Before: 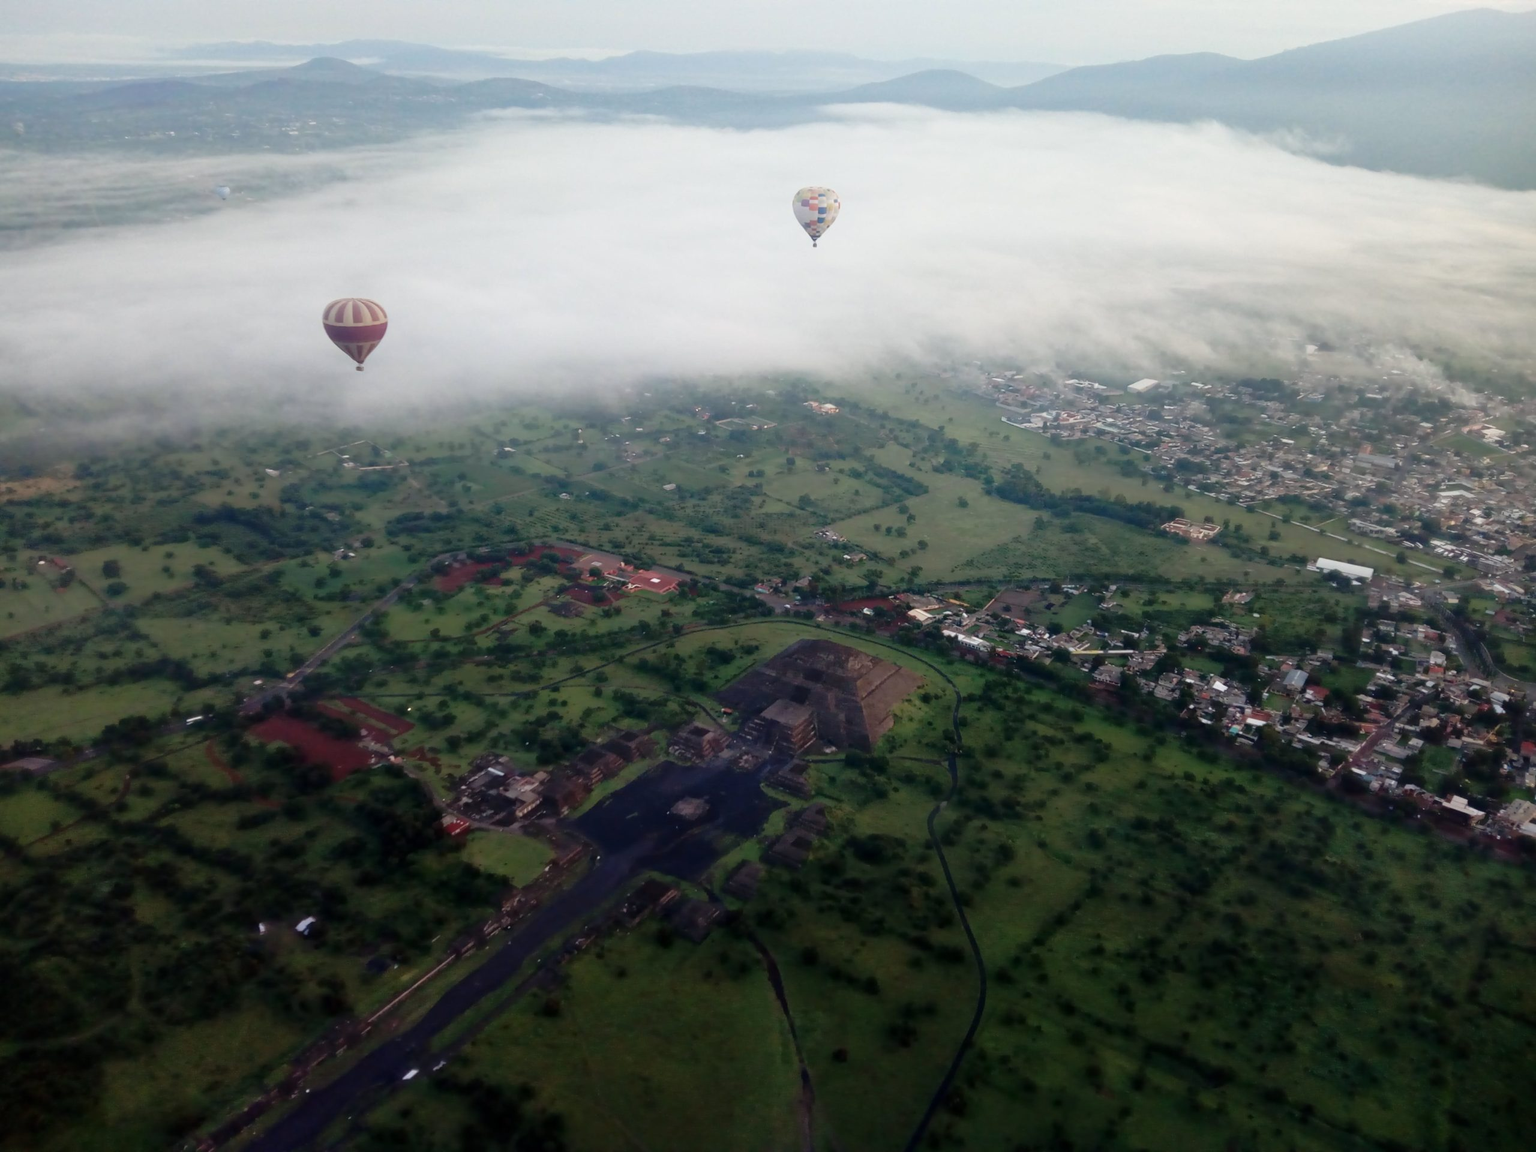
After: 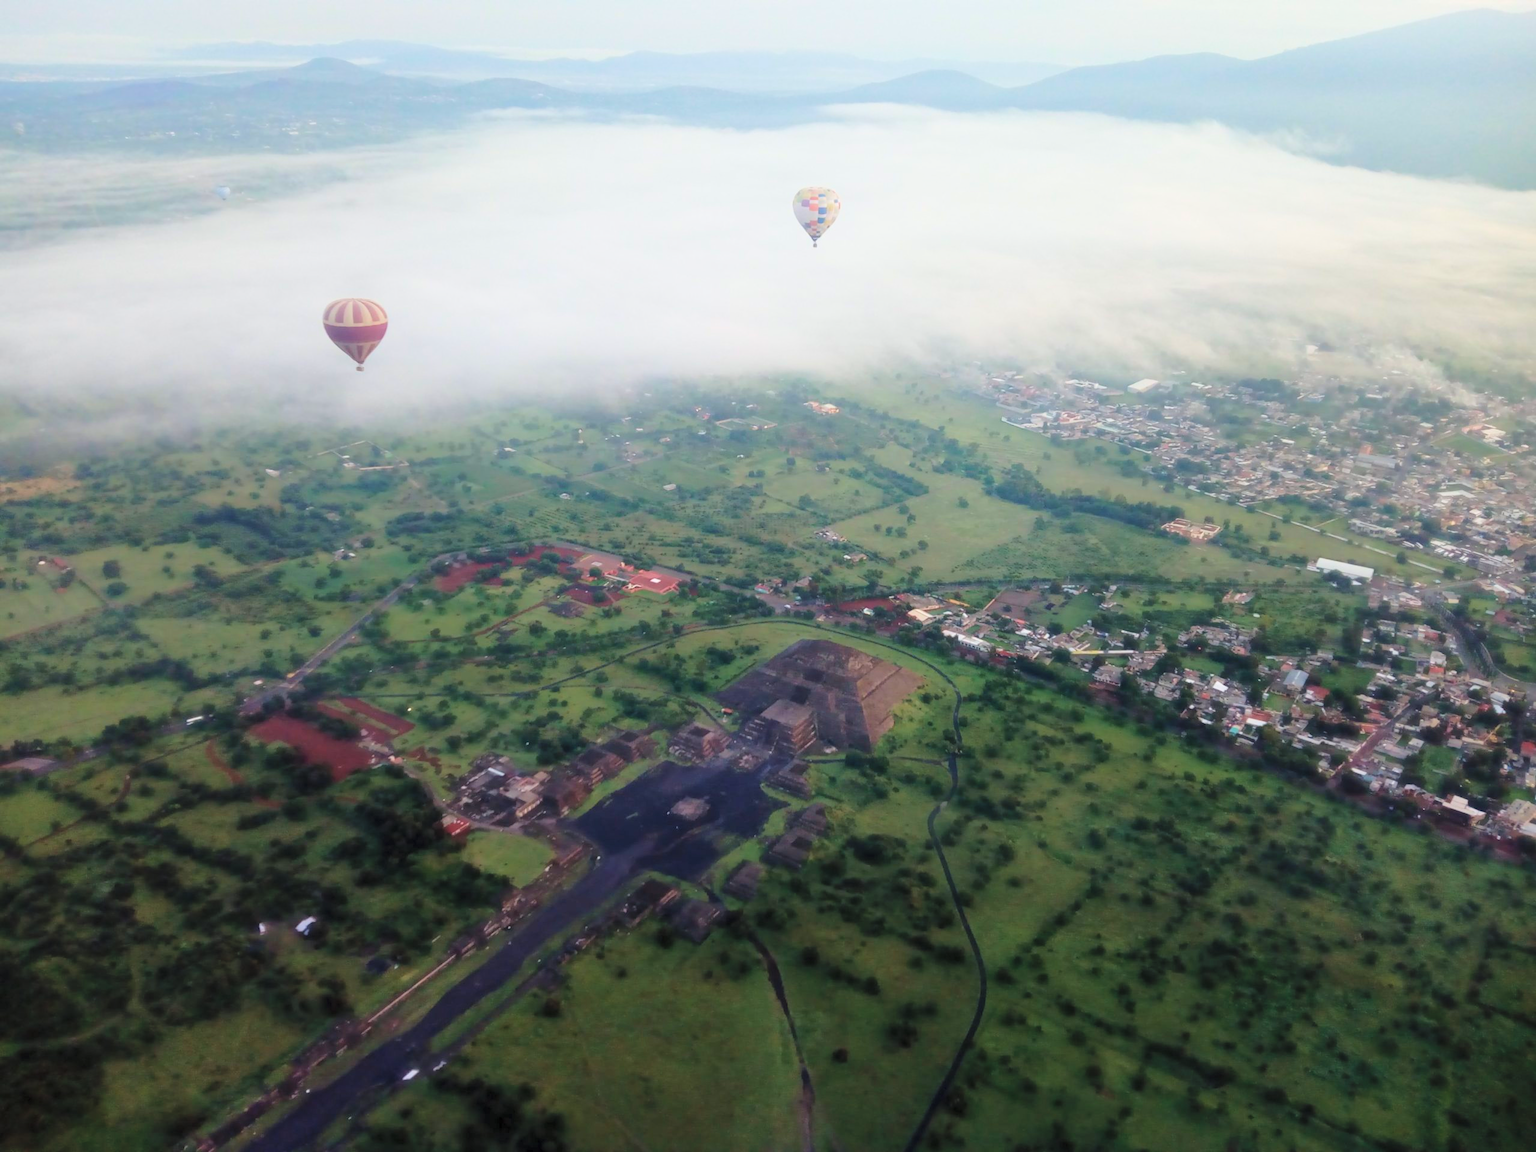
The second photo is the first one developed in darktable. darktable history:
velvia: on, module defaults
contrast brightness saturation: contrast 0.101, brightness 0.303, saturation 0.148
haze removal: strength -0.064, compatibility mode true, adaptive false
